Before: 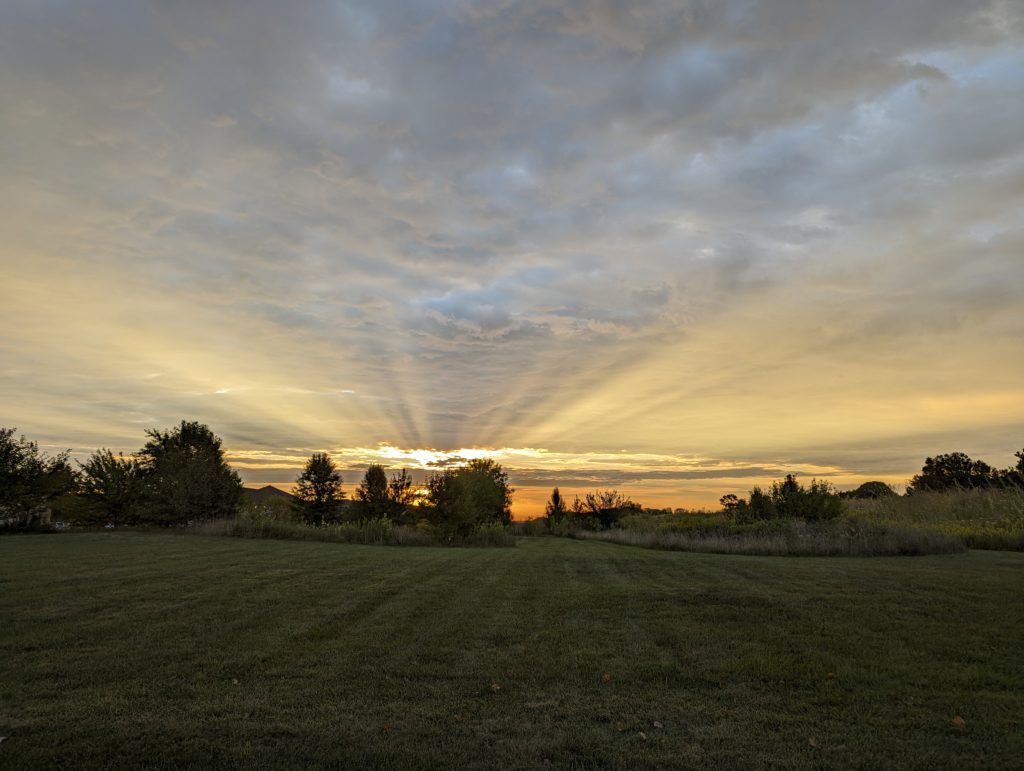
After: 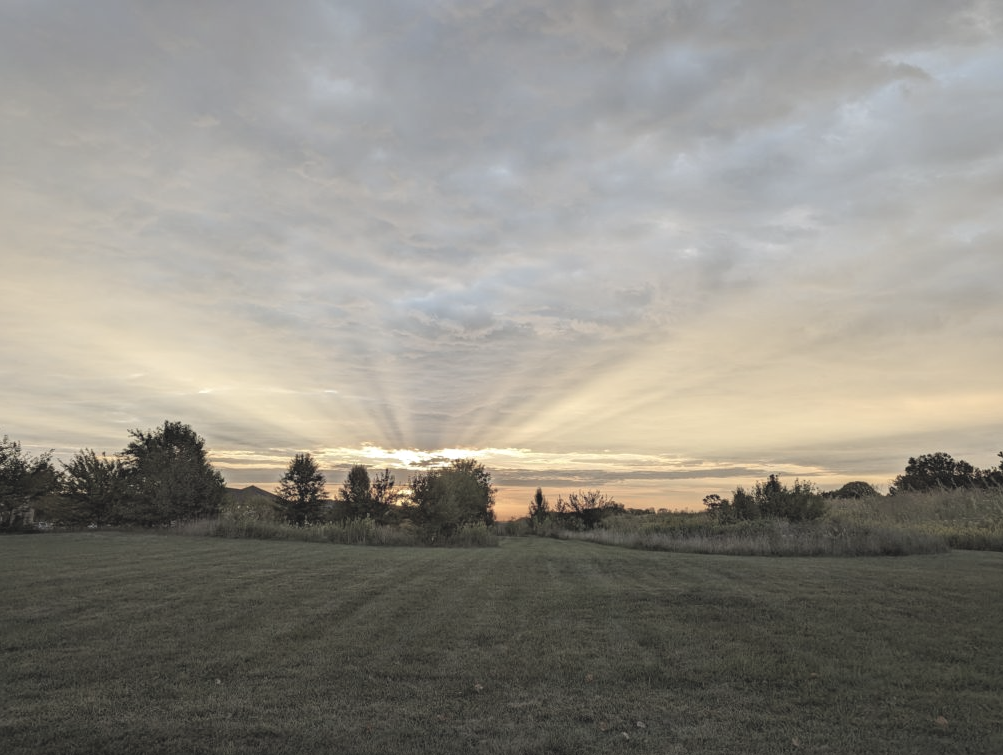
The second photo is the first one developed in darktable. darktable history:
crop: left 1.731%, right 0.283%, bottom 2.064%
exposure: black level correction -0.004, exposure 0.056 EV, compensate highlight preservation false
contrast brightness saturation: brightness 0.181, saturation -0.487
